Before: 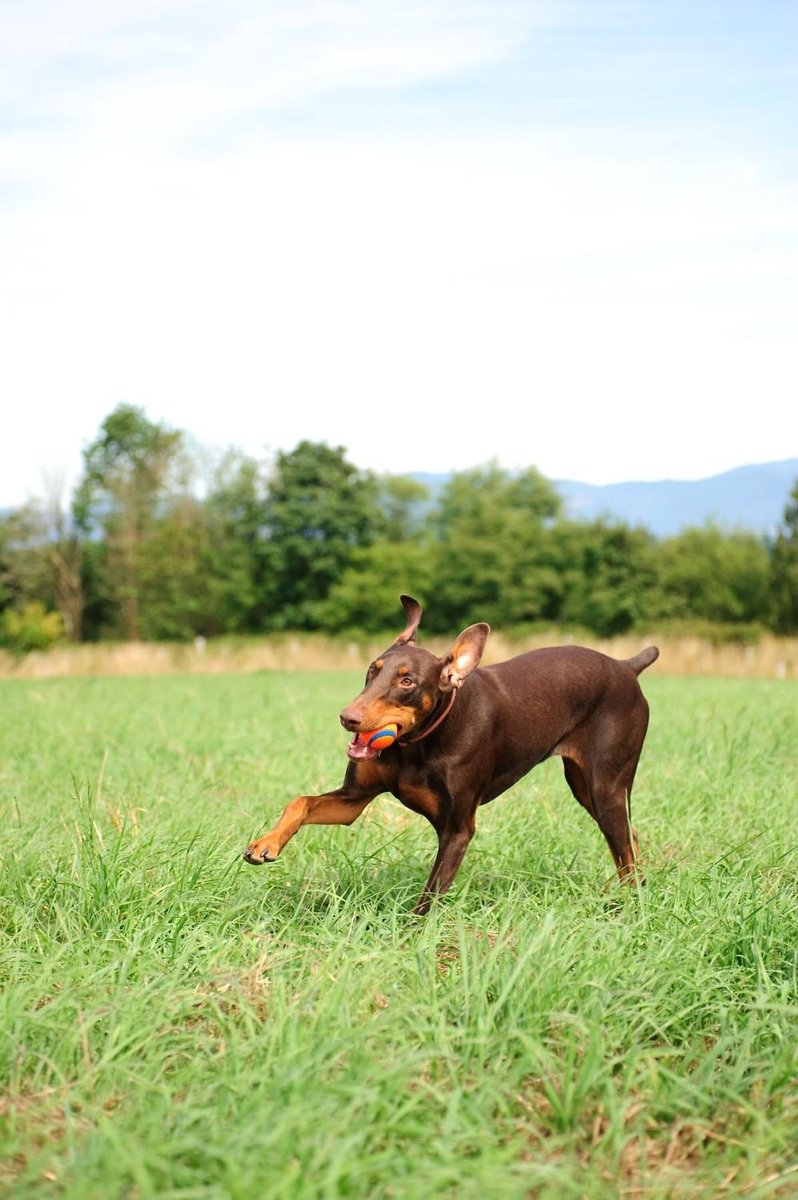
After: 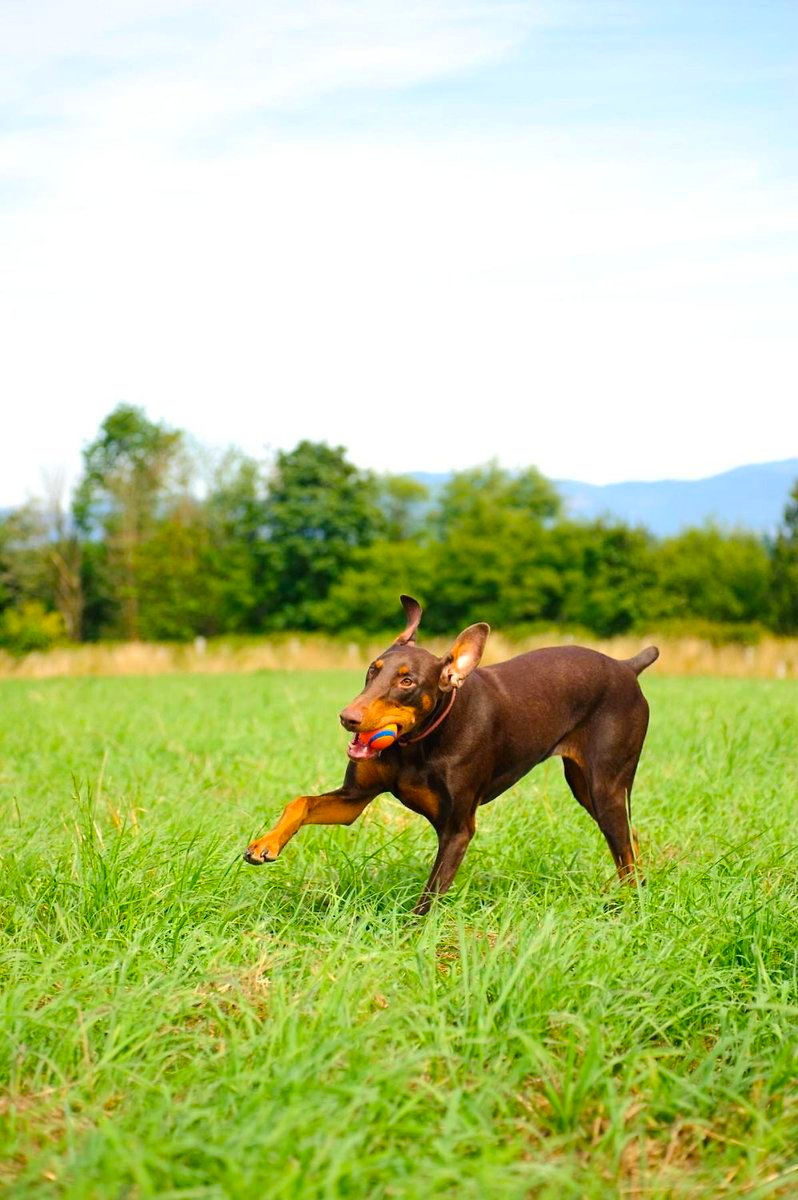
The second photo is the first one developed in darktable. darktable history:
color balance rgb: shadows lift › chroma 3.231%, shadows lift › hue 240.55°, perceptual saturation grading › global saturation 31.117%, global vibrance 20%
